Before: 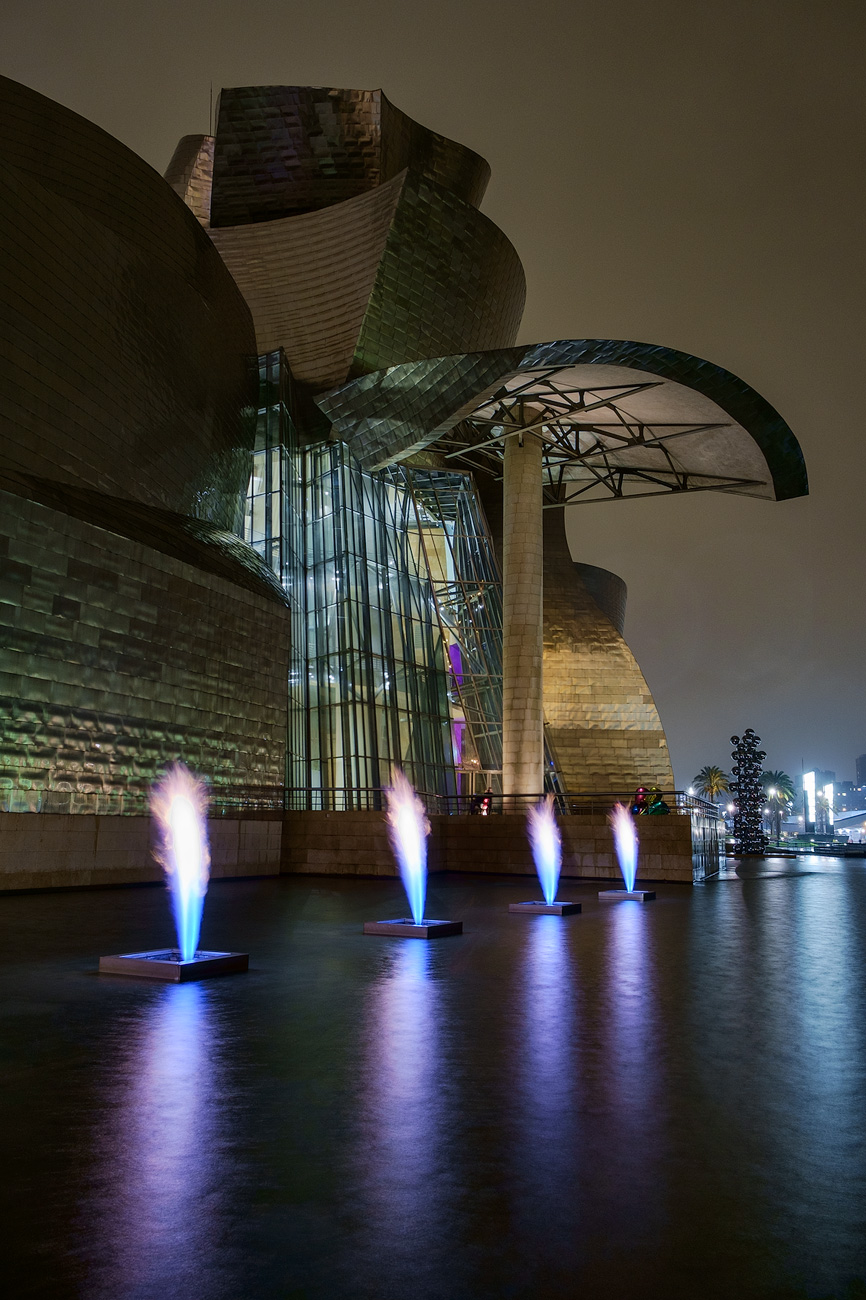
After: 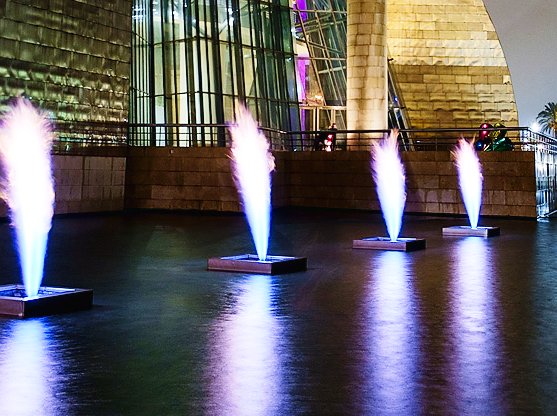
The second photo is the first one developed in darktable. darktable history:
sharpen: radius 1.458, amount 0.398, threshold 1.271
crop: left 18.091%, top 51.13%, right 17.525%, bottom 16.85%
base curve: curves: ch0 [(0, 0.003) (0.001, 0.002) (0.006, 0.004) (0.02, 0.022) (0.048, 0.086) (0.094, 0.234) (0.162, 0.431) (0.258, 0.629) (0.385, 0.8) (0.548, 0.918) (0.751, 0.988) (1, 1)], preserve colors none
